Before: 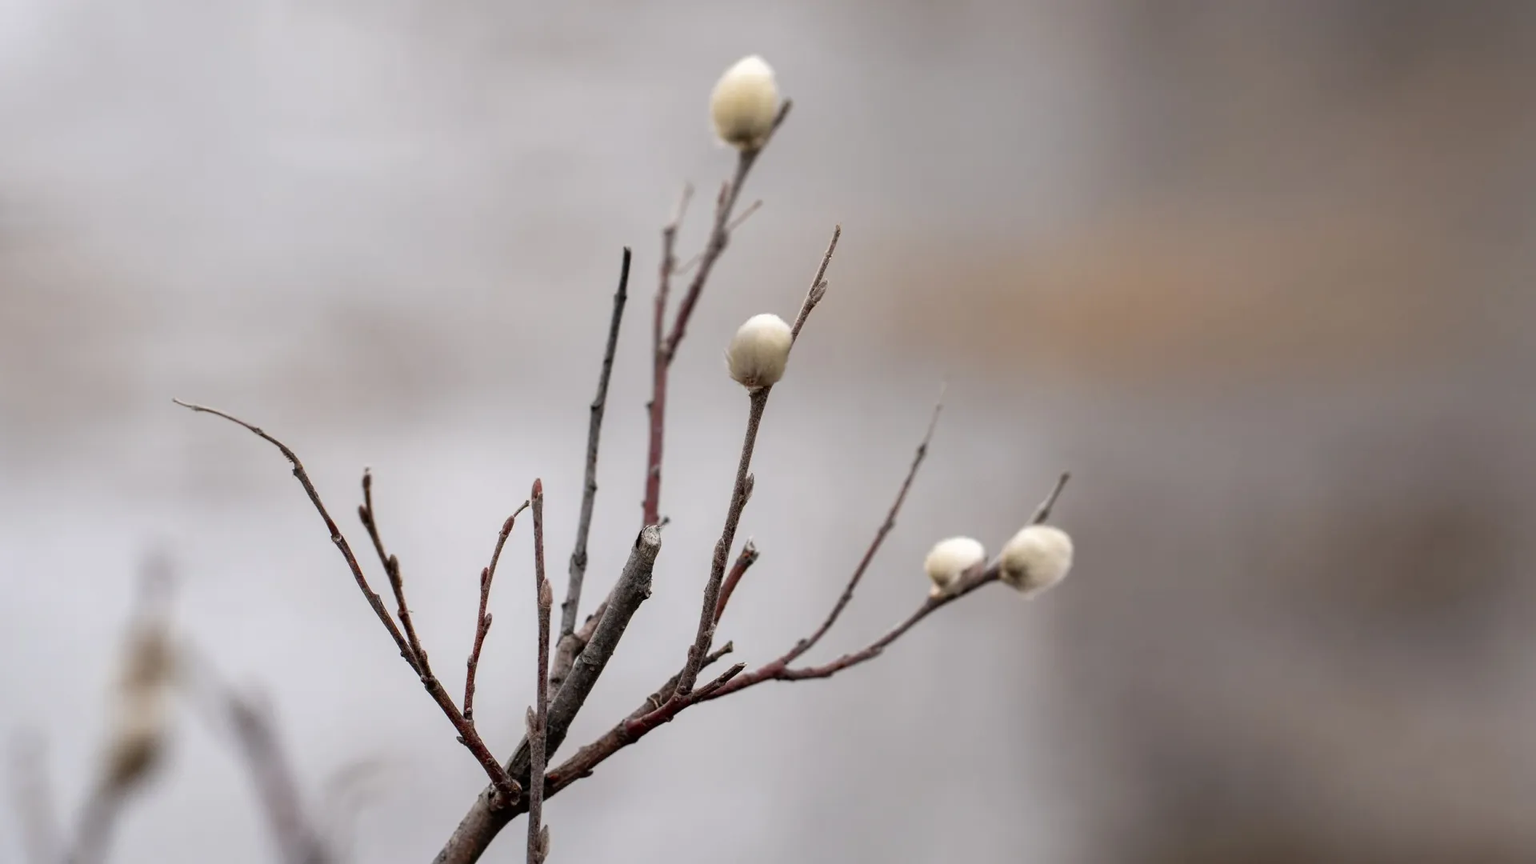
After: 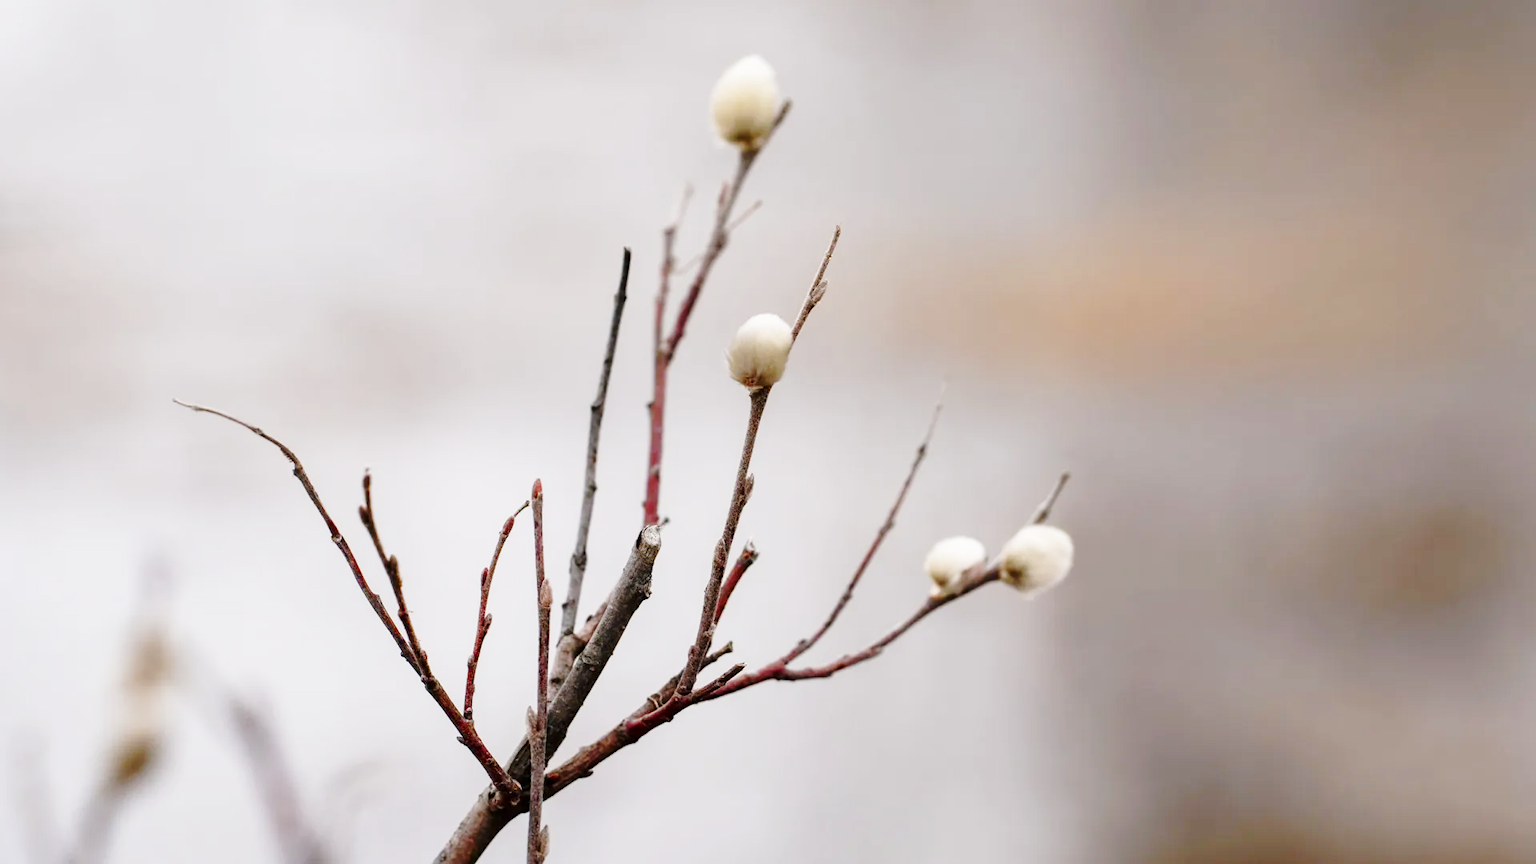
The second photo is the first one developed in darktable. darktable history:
base curve: curves: ch0 [(0, 0) (0.036, 0.037) (0.121, 0.228) (0.46, 0.76) (0.859, 0.983) (1, 1)], preserve colors none
color balance rgb: shadows lift › chroma 1%, shadows lift › hue 113°, highlights gain › chroma 0.2%, highlights gain › hue 333°, perceptual saturation grading › global saturation 20%, perceptual saturation grading › highlights -50%, perceptual saturation grading › shadows 25%, contrast -10%
